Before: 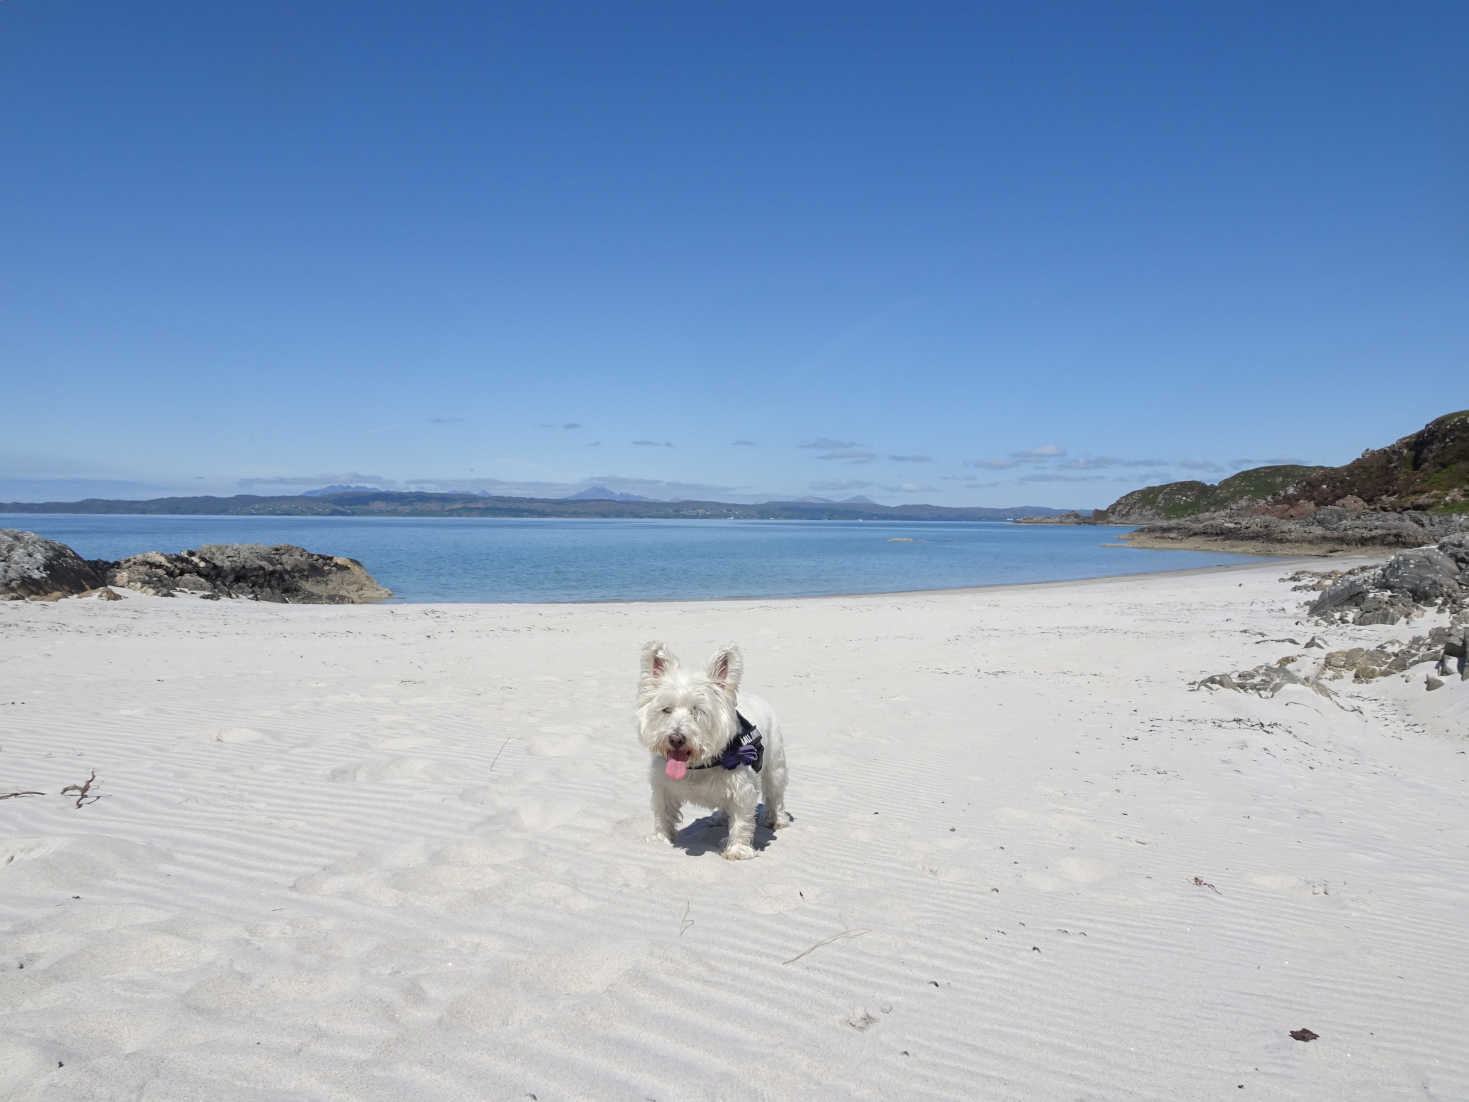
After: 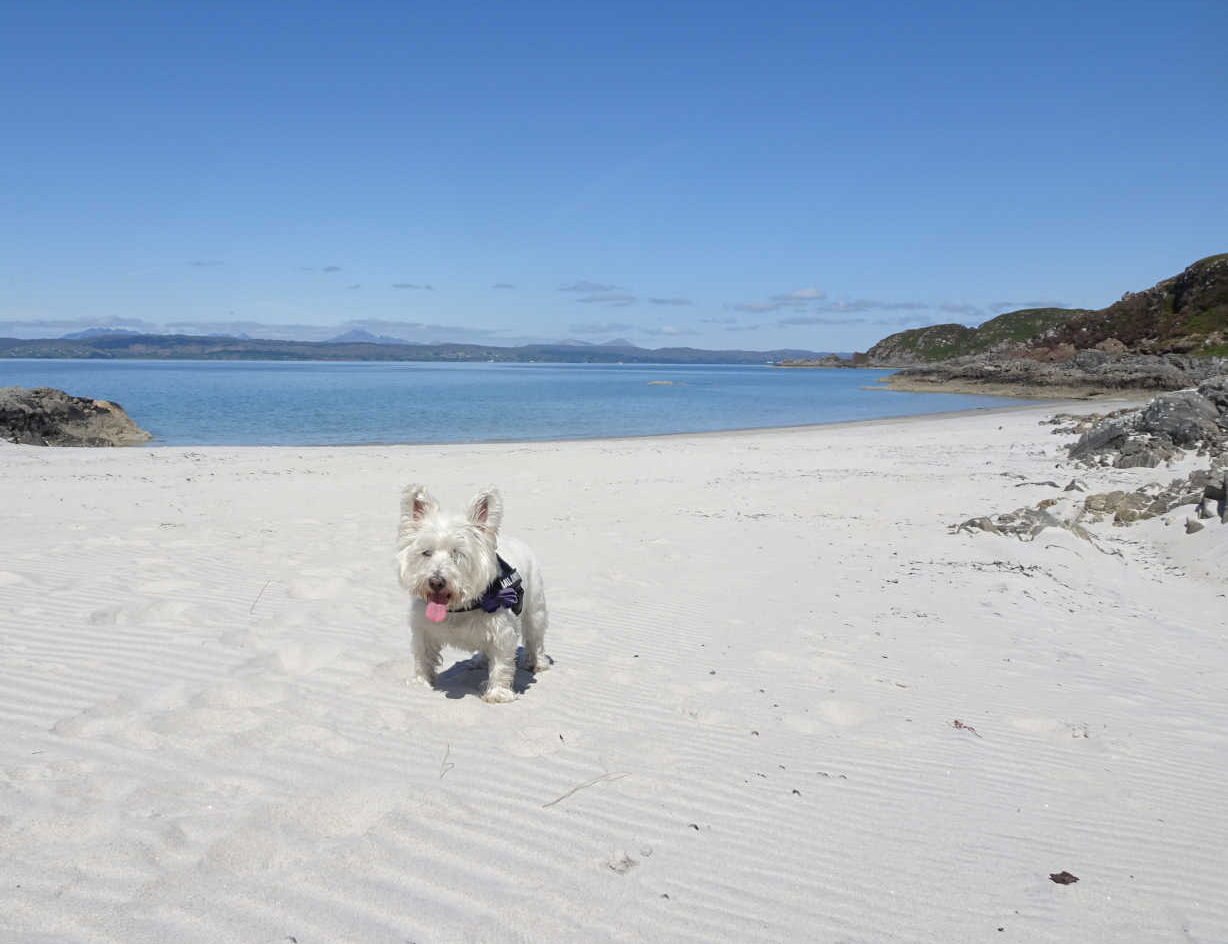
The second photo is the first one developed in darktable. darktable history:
crop: left 16.359%, top 14.311%
